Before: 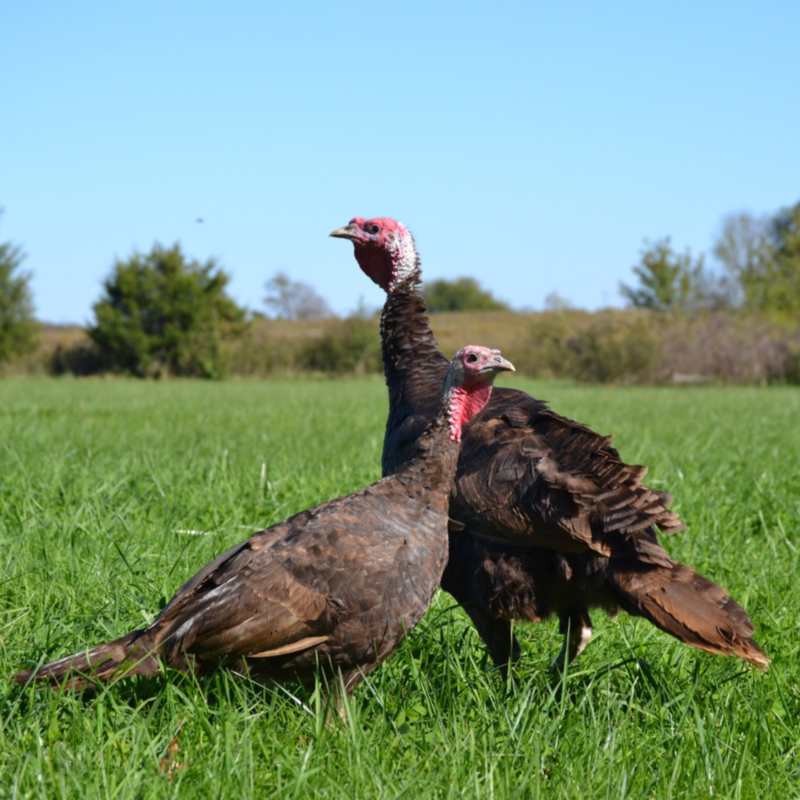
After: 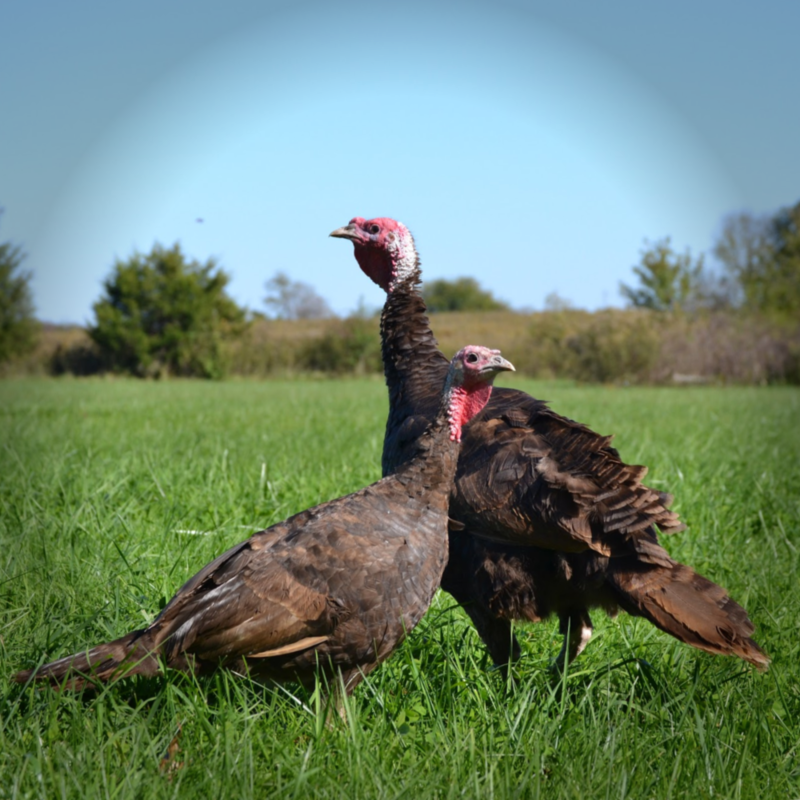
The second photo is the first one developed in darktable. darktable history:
vignetting: fall-off start 76.13%, fall-off radius 26.52%, saturation -0.032, width/height ratio 0.968, unbound false
